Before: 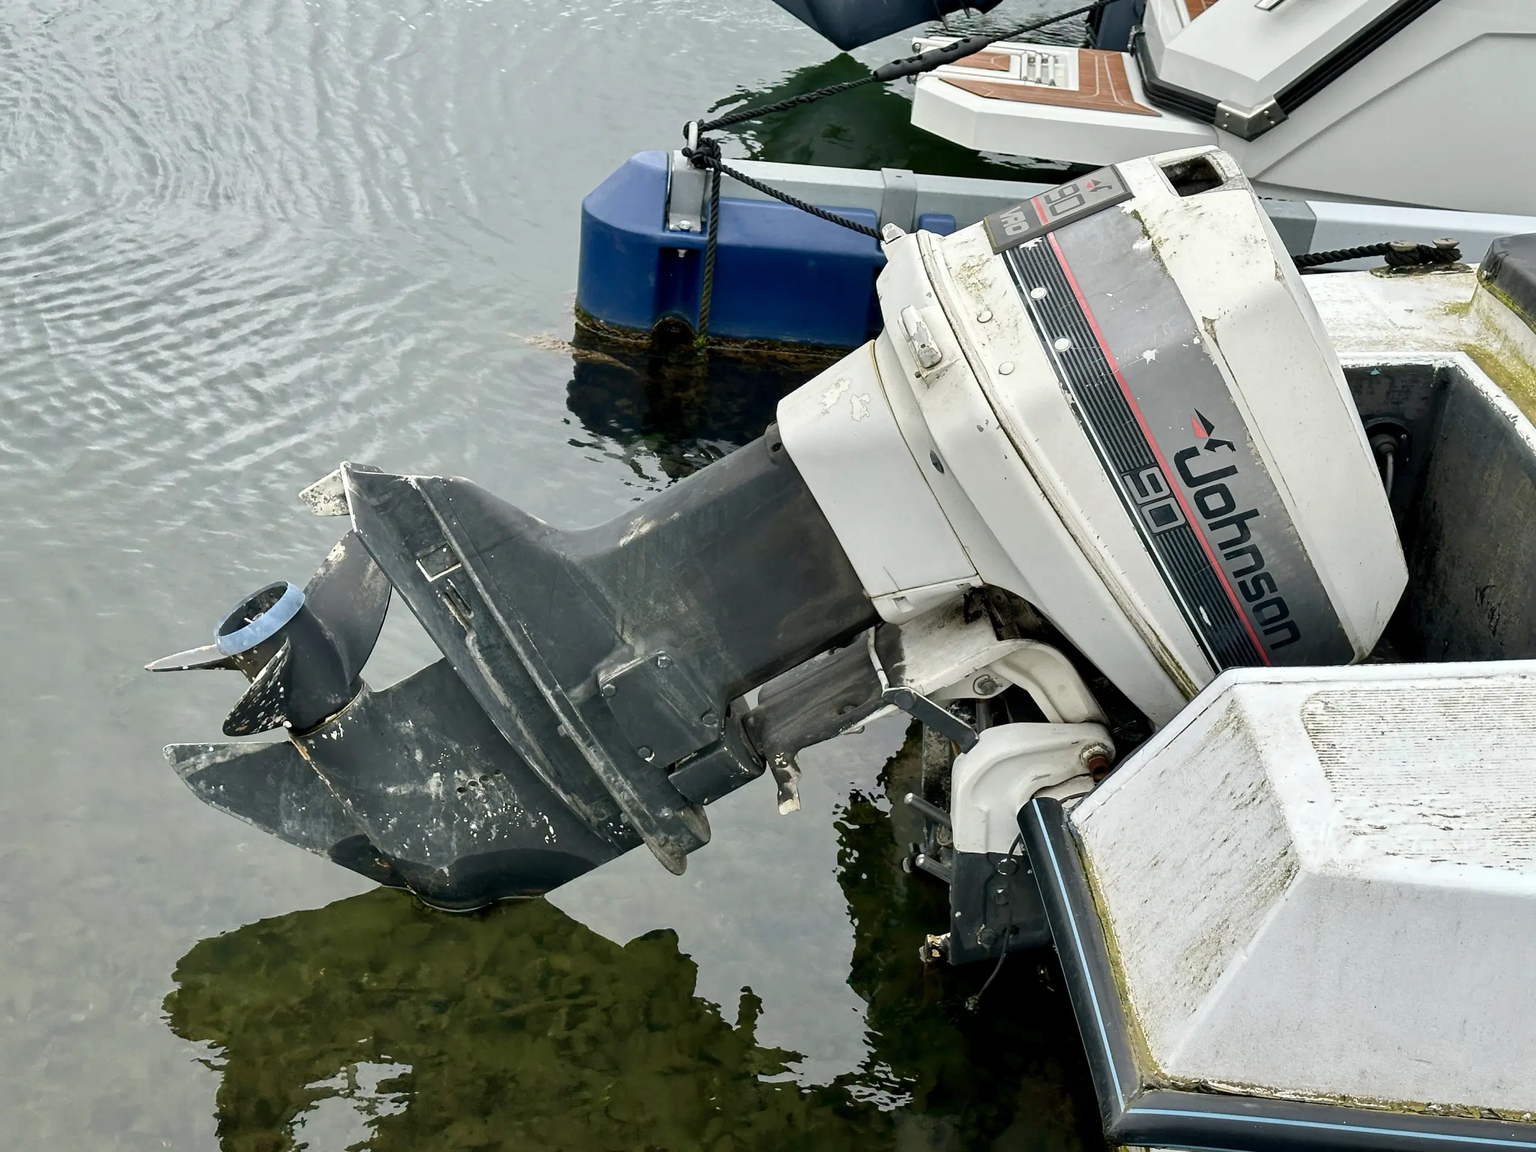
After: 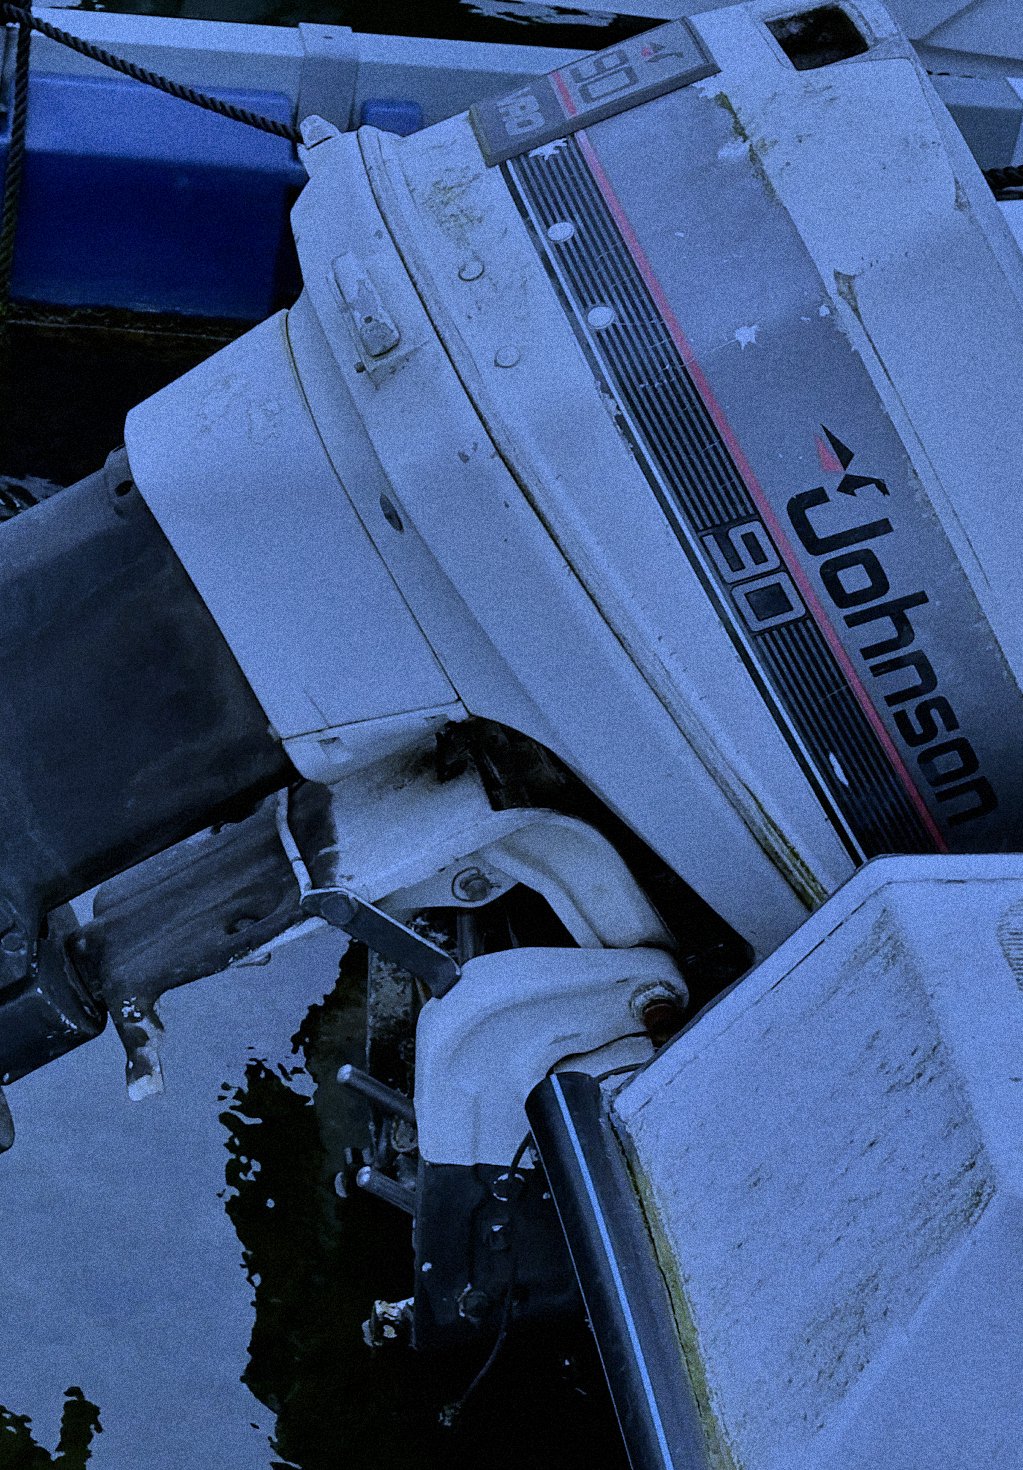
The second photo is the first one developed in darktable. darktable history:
exposure: exposure -2.446 EV, compensate highlight preservation false
white balance: red 0.766, blue 1.537
grain: coarseness 14.49 ISO, strength 48.04%, mid-tones bias 35%
crop: left 45.721%, top 13.393%, right 14.118%, bottom 10.01%
tone equalizer: -7 EV 0.15 EV, -6 EV 0.6 EV, -5 EV 1.15 EV, -4 EV 1.33 EV, -3 EV 1.15 EV, -2 EV 0.6 EV, -1 EV 0.15 EV, mask exposure compensation -0.5 EV
